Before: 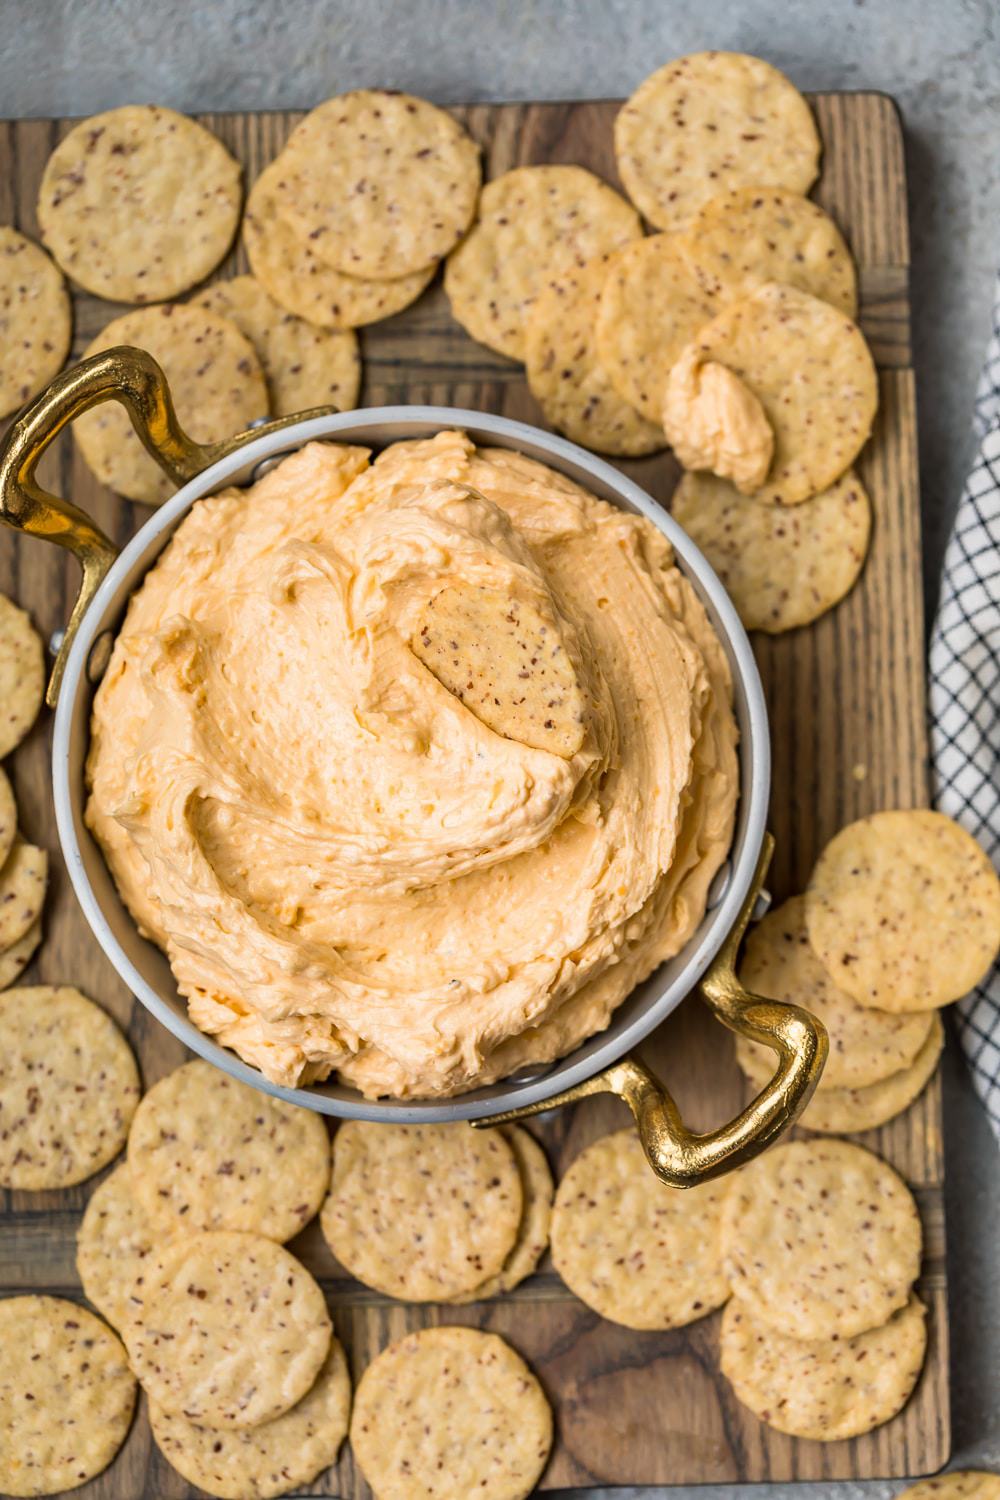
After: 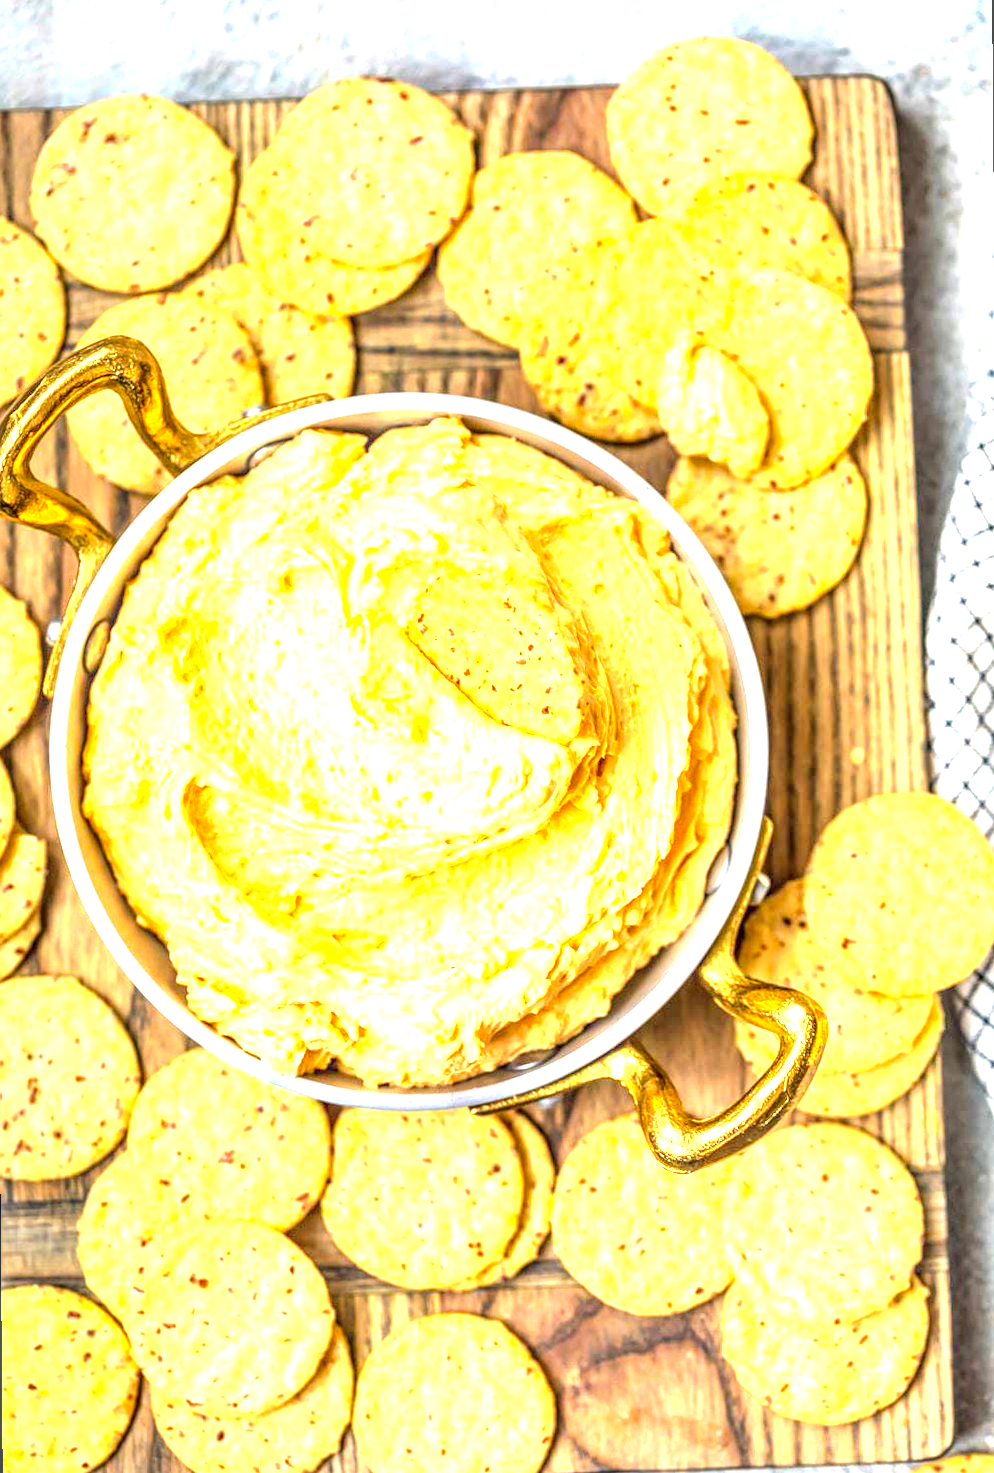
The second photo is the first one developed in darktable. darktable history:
local contrast: highlights 0%, shadows 0%, detail 182%
exposure: black level correction 0, exposure 2.088 EV, compensate exposure bias true, compensate highlight preservation false
contrast brightness saturation: contrast 0.07, brightness 0.18, saturation 0.4
rotate and perspective: rotation -0.45°, automatic cropping original format, crop left 0.008, crop right 0.992, crop top 0.012, crop bottom 0.988
